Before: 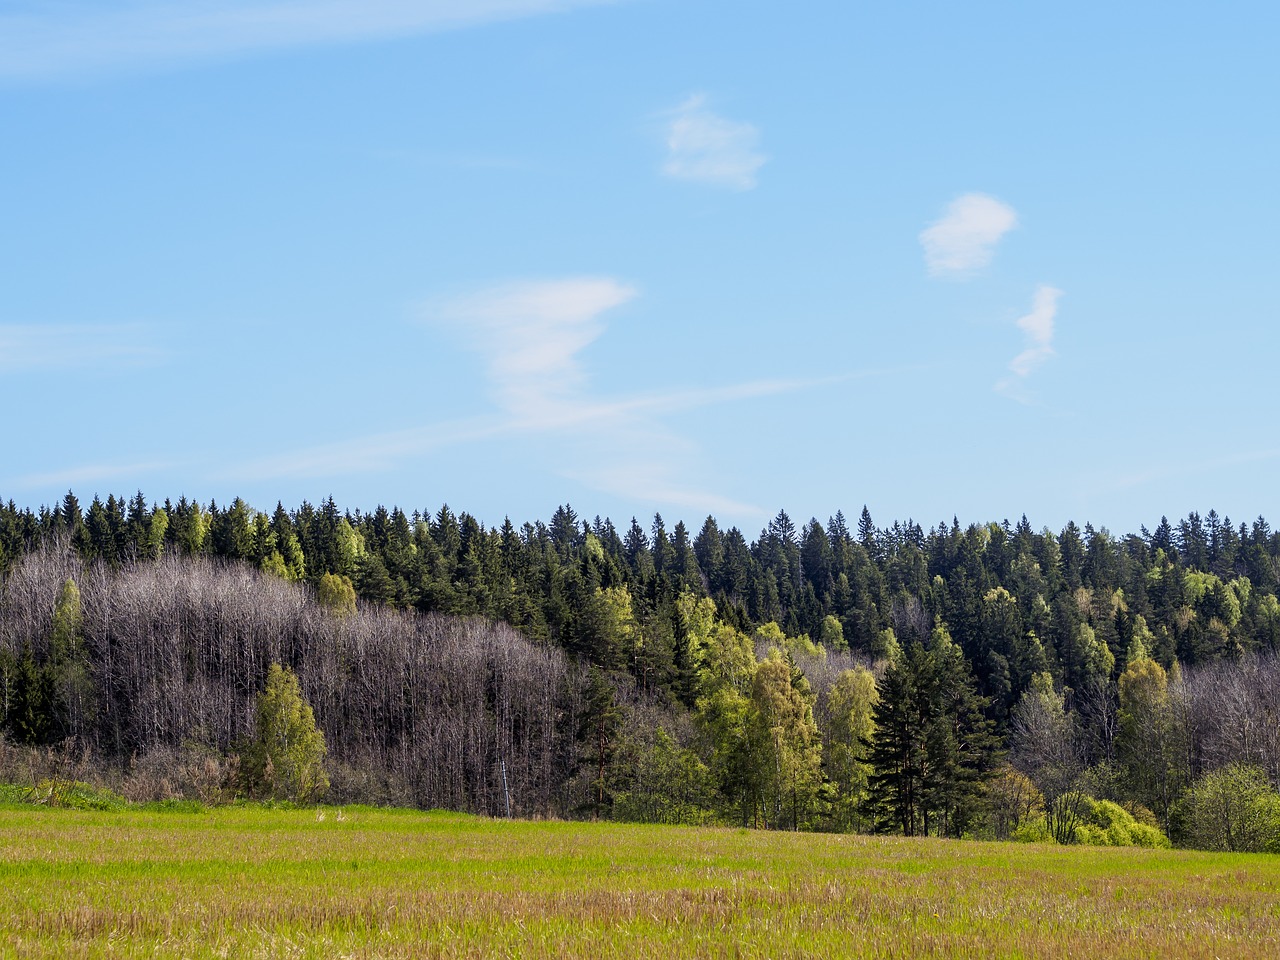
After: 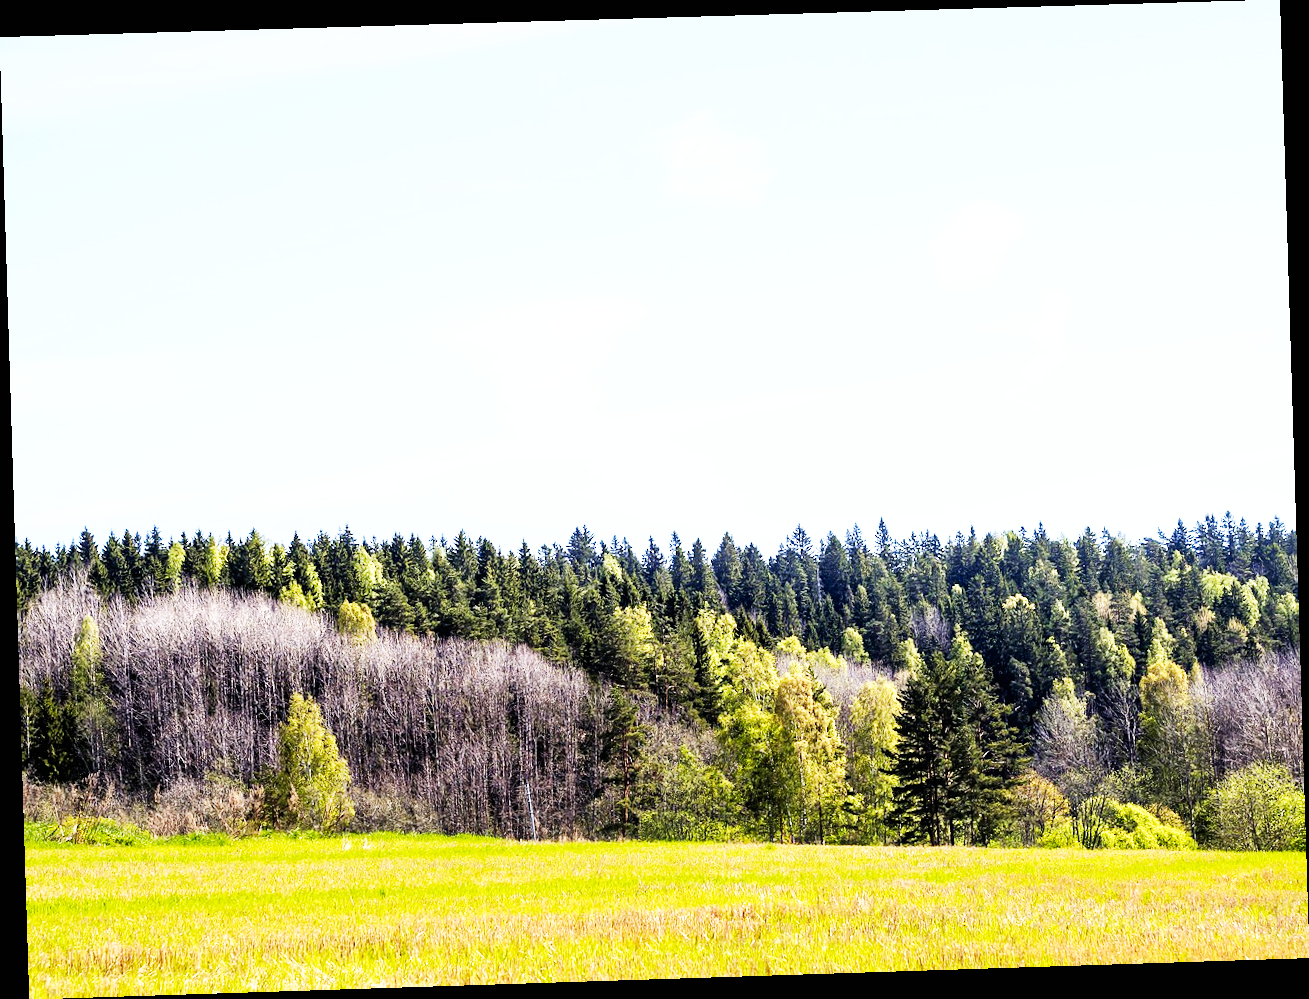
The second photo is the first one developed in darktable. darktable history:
rotate and perspective: rotation -1.77°, lens shift (horizontal) 0.004, automatic cropping off
base curve: curves: ch0 [(0, 0) (0.007, 0.004) (0.027, 0.03) (0.046, 0.07) (0.207, 0.54) (0.442, 0.872) (0.673, 0.972) (1, 1)], preserve colors none
exposure: black level correction 0.001, exposure 0.5 EV, compensate exposure bias true, compensate highlight preservation false
